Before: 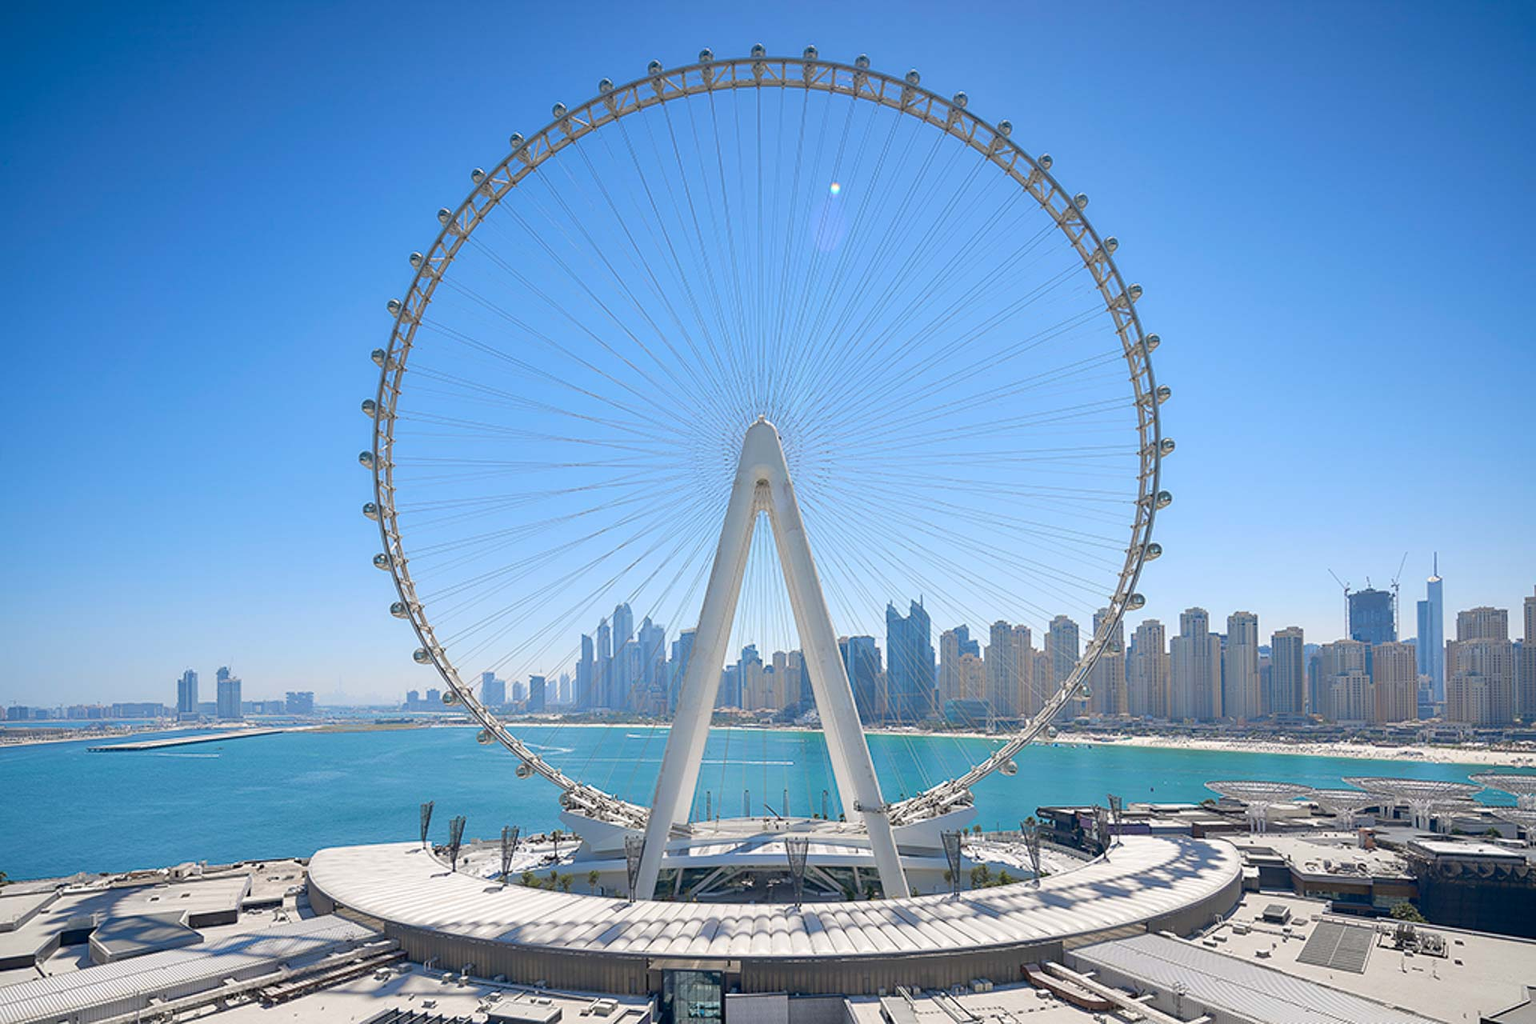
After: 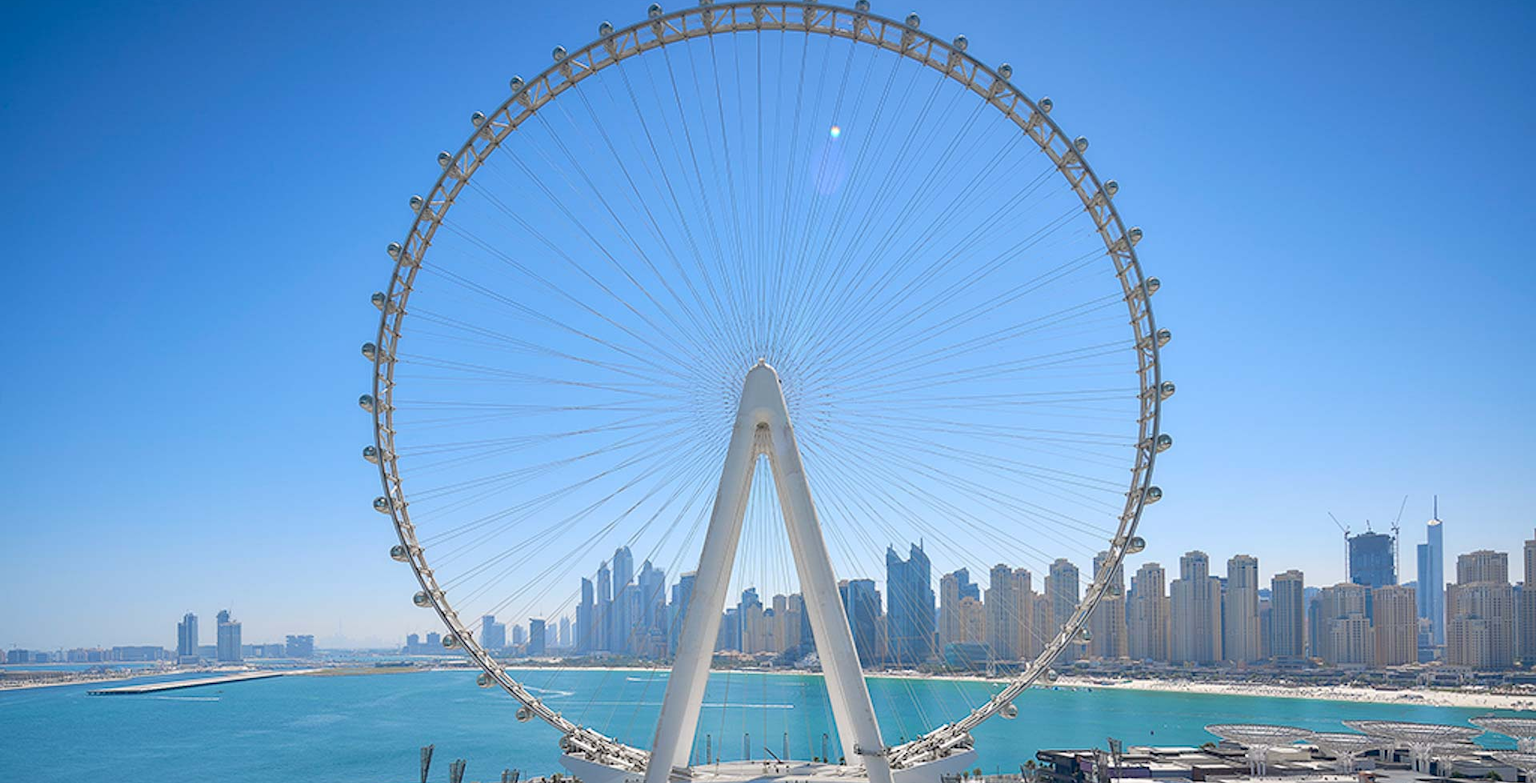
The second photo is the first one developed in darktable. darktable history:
crop: top 5.612%, bottom 17.845%
